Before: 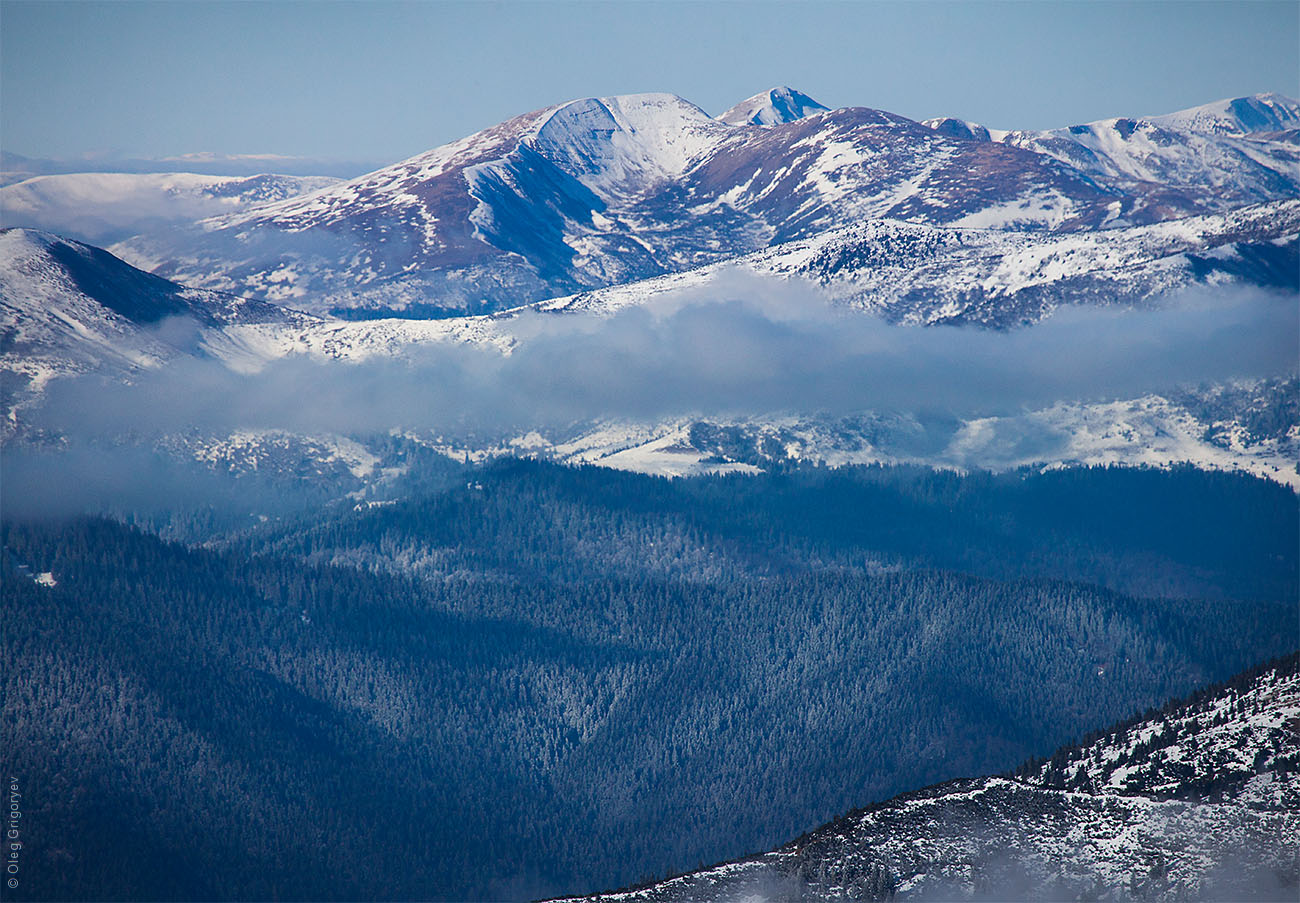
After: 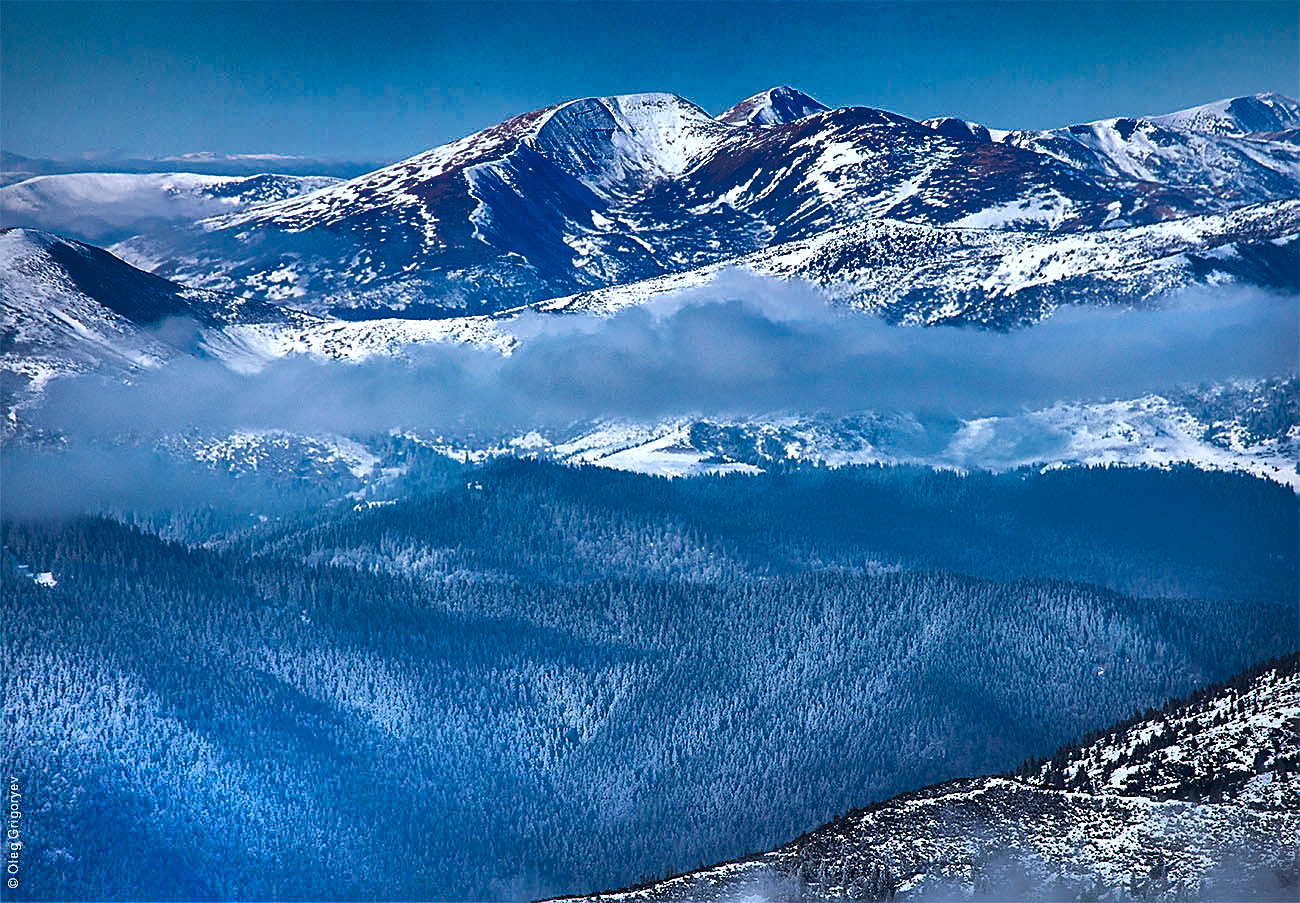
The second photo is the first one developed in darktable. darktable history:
color correction: highlights a* -2.24, highlights b* -18.1
sharpen: on, module defaults
tone equalizer: -8 EV -0.75 EV, -7 EV -0.7 EV, -6 EV -0.6 EV, -5 EV -0.4 EV, -3 EV 0.4 EV, -2 EV 0.6 EV, -1 EV 0.7 EV, +0 EV 0.75 EV, edges refinement/feathering 500, mask exposure compensation -1.57 EV, preserve details no
shadows and highlights: radius 123.98, shadows 100, white point adjustment -3, highlights -100, highlights color adjustment 89.84%, soften with gaussian
